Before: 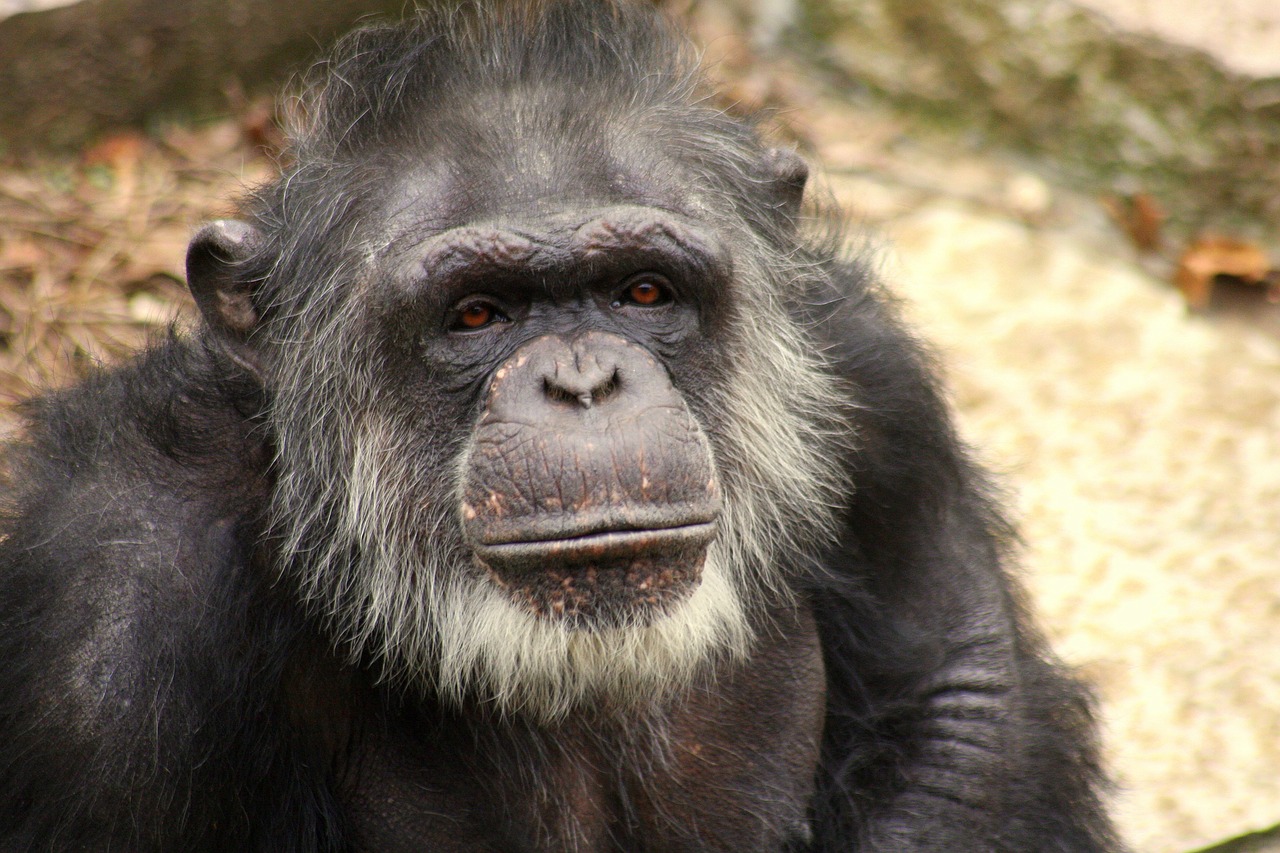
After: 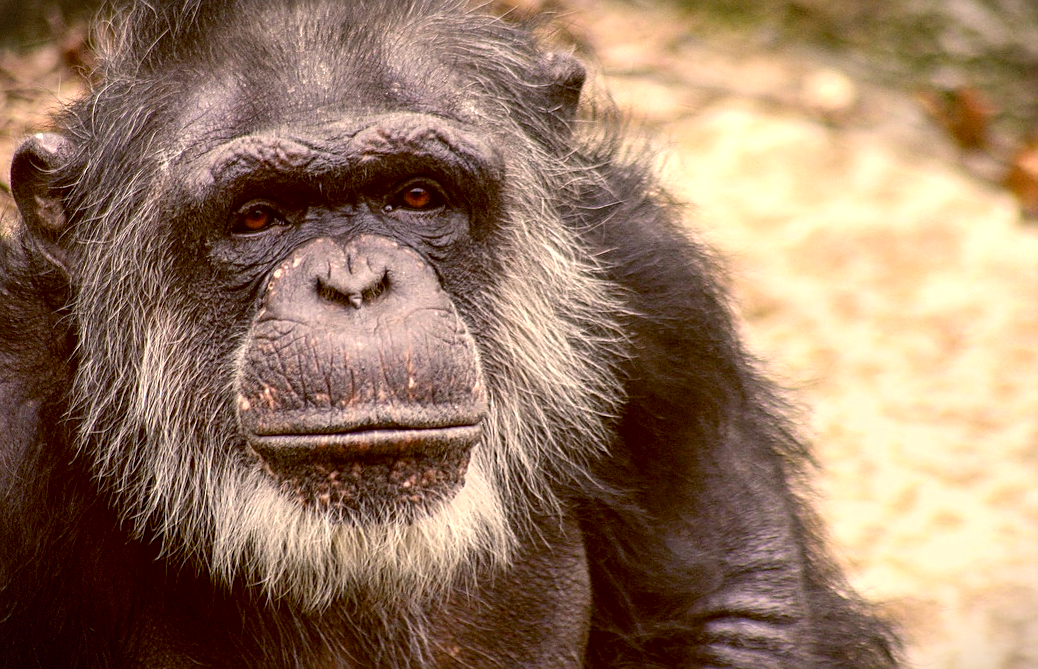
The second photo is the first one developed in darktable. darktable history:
crop: left 9.807%, top 6.259%, right 7.334%, bottom 2.177%
color balance: lift [1, 1.015, 1.004, 0.985], gamma [1, 0.958, 0.971, 1.042], gain [1, 0.956, 0.977, 1.044]
rotate and perspective: rotation 1.69°, lens shift (vertical) -0.023, lens shift (horizontal) -0.291, crop left 0.025, crop right 0.988, crop top 0.092, crop bottom 0.842
local contrast: detail 140%
vignetting: fall-off start 100%, brightness -0.406, saturation -0.3, width/height ratio 1.324, dithering 8-bit output, unbound false
color correction: highlights a* 11.96, highlights b* 11.58
sharpen: on, module defaults
